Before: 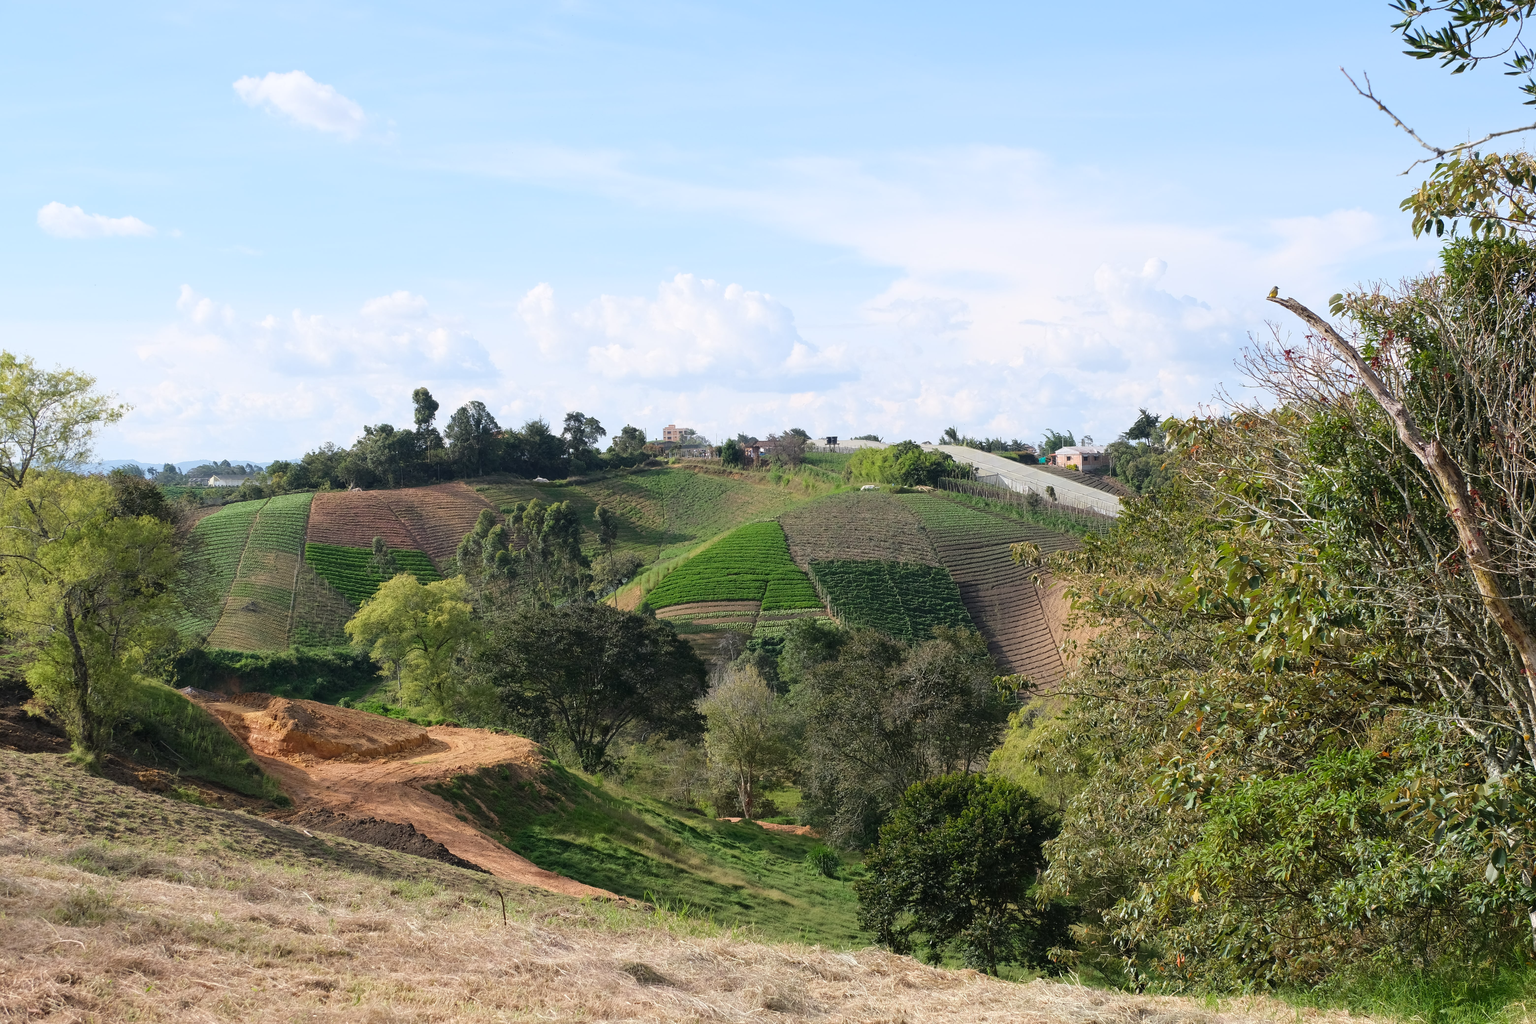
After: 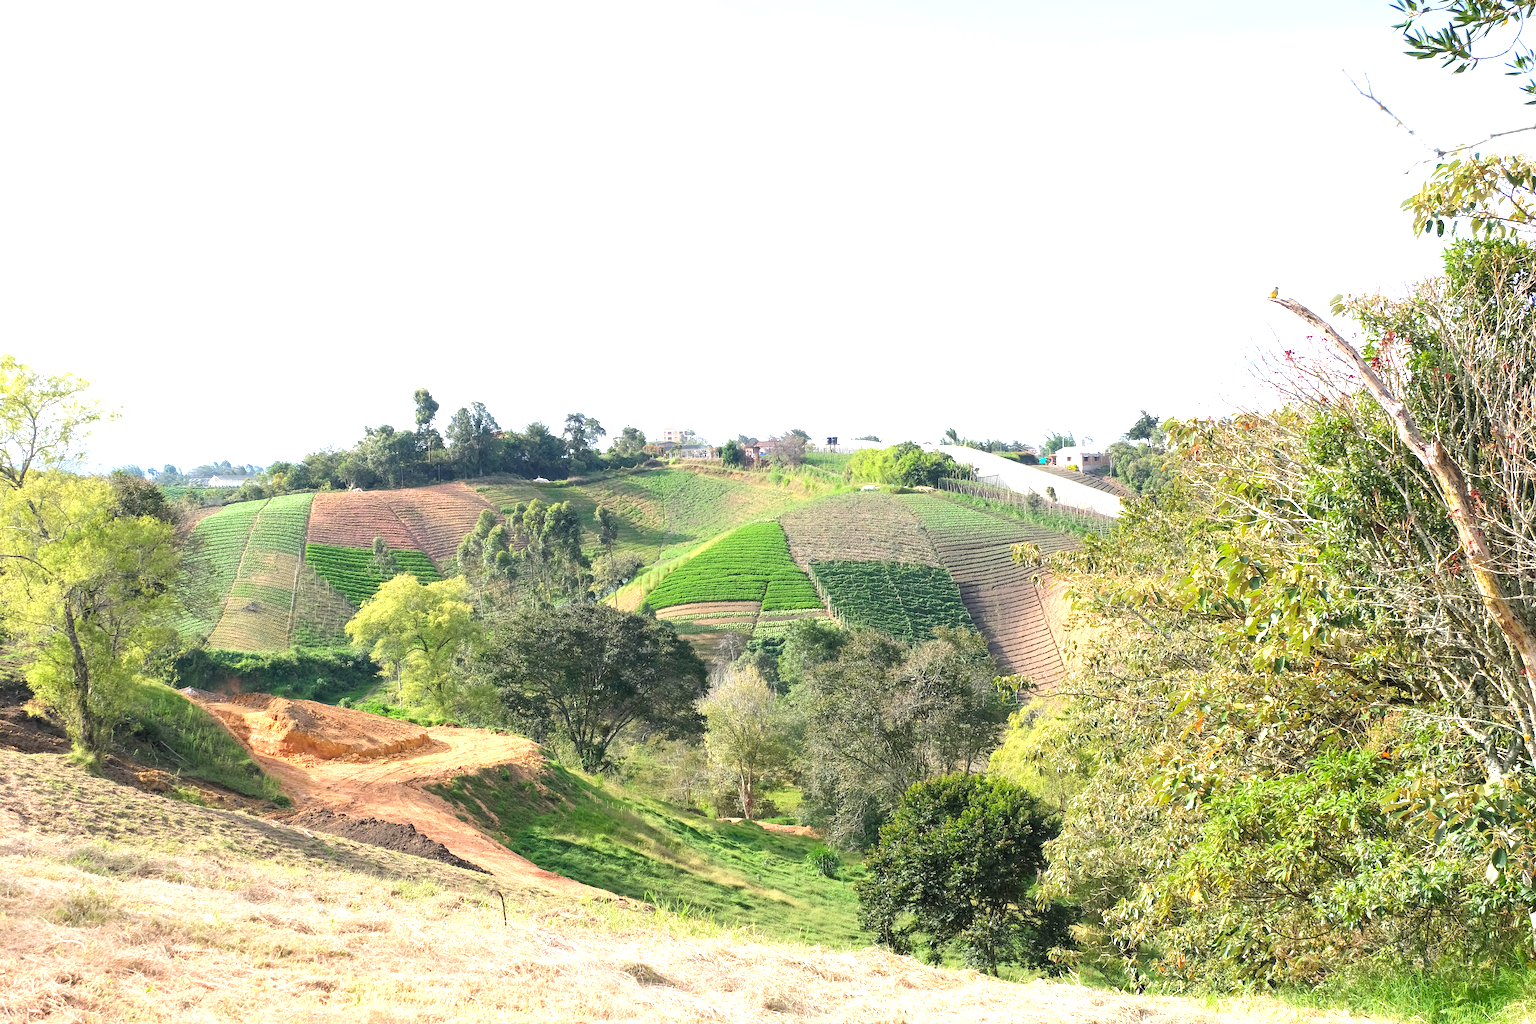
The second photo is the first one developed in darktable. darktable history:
exposure: black level correction 0, exposure 1 EV, compensate highlight preservation false
levels: black 3.83%, white 90.64%, levels [0.044, 0.416, 0.908]
